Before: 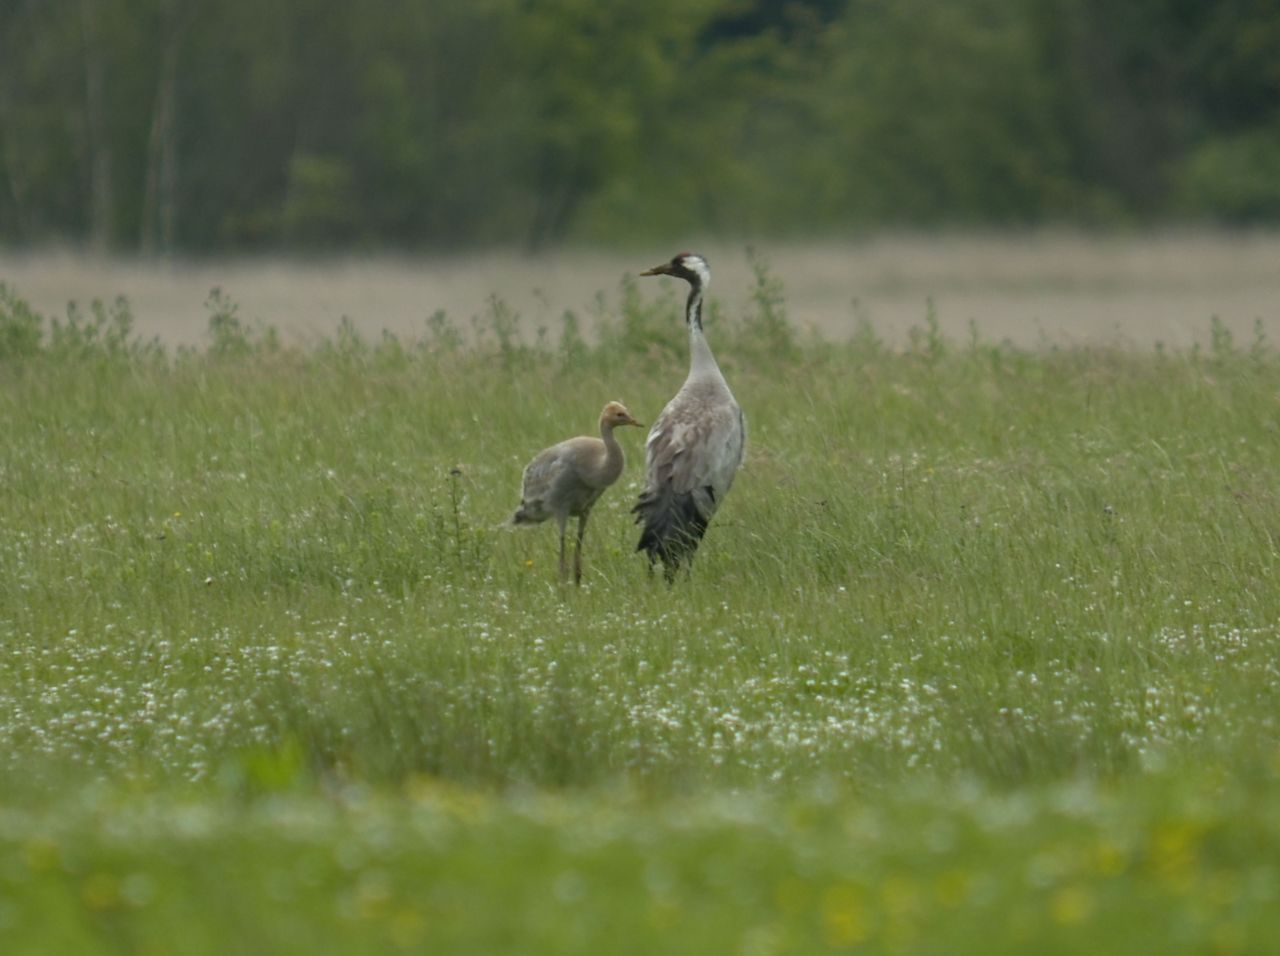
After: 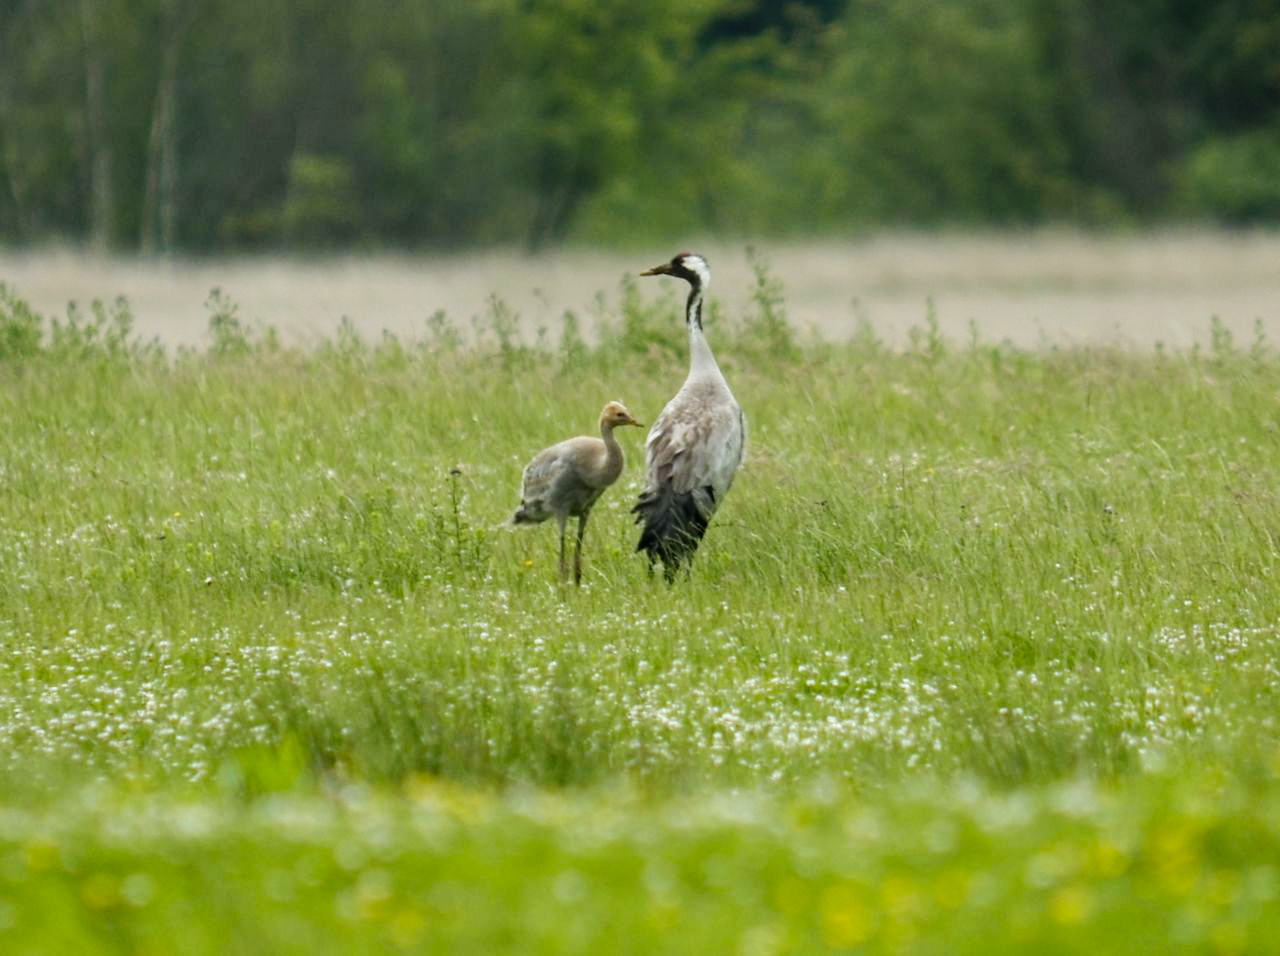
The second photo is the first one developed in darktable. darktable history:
exposure: exposure -0.588 EV, compensate exposure bias true, compensate highlight preservation false
base curve: curves: ch0 [(0, 0.003) (0.001, 0.002) (0.006, 0.004) (0.02, 0.022) (0.048, 0.086) (0.094, 0.234) (0.162, 0.431) (0.258, 0.629) (0.385, 0.8) (0.548, 0.918) (0.751, 0.988) (1, 1)], preserve colors none
local contrast: highlights 105%, shadows 102%, detail 120%, midtone range 0.2
